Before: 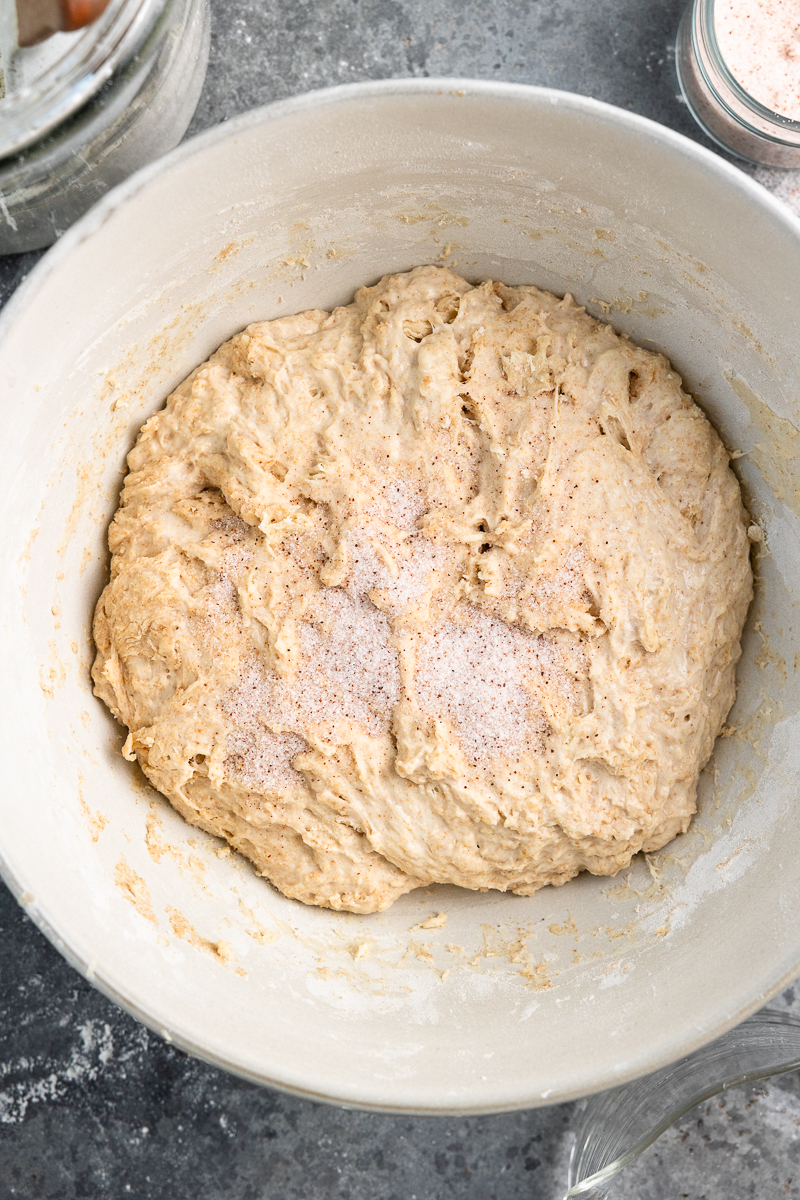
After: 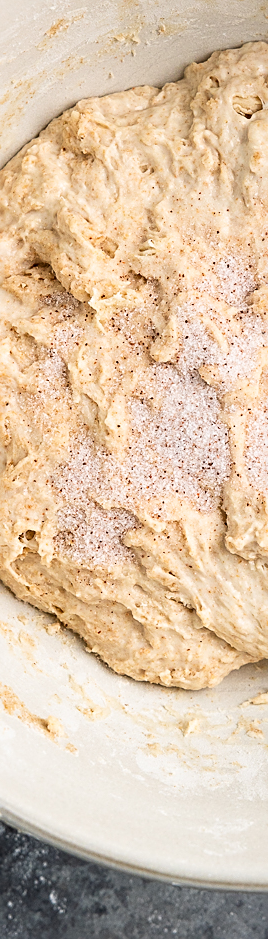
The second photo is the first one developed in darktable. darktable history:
sharpen: on, module defaults
crop and rotate: left 21.497%, top 18.681%, right 44.958%, bottom 3.006%
